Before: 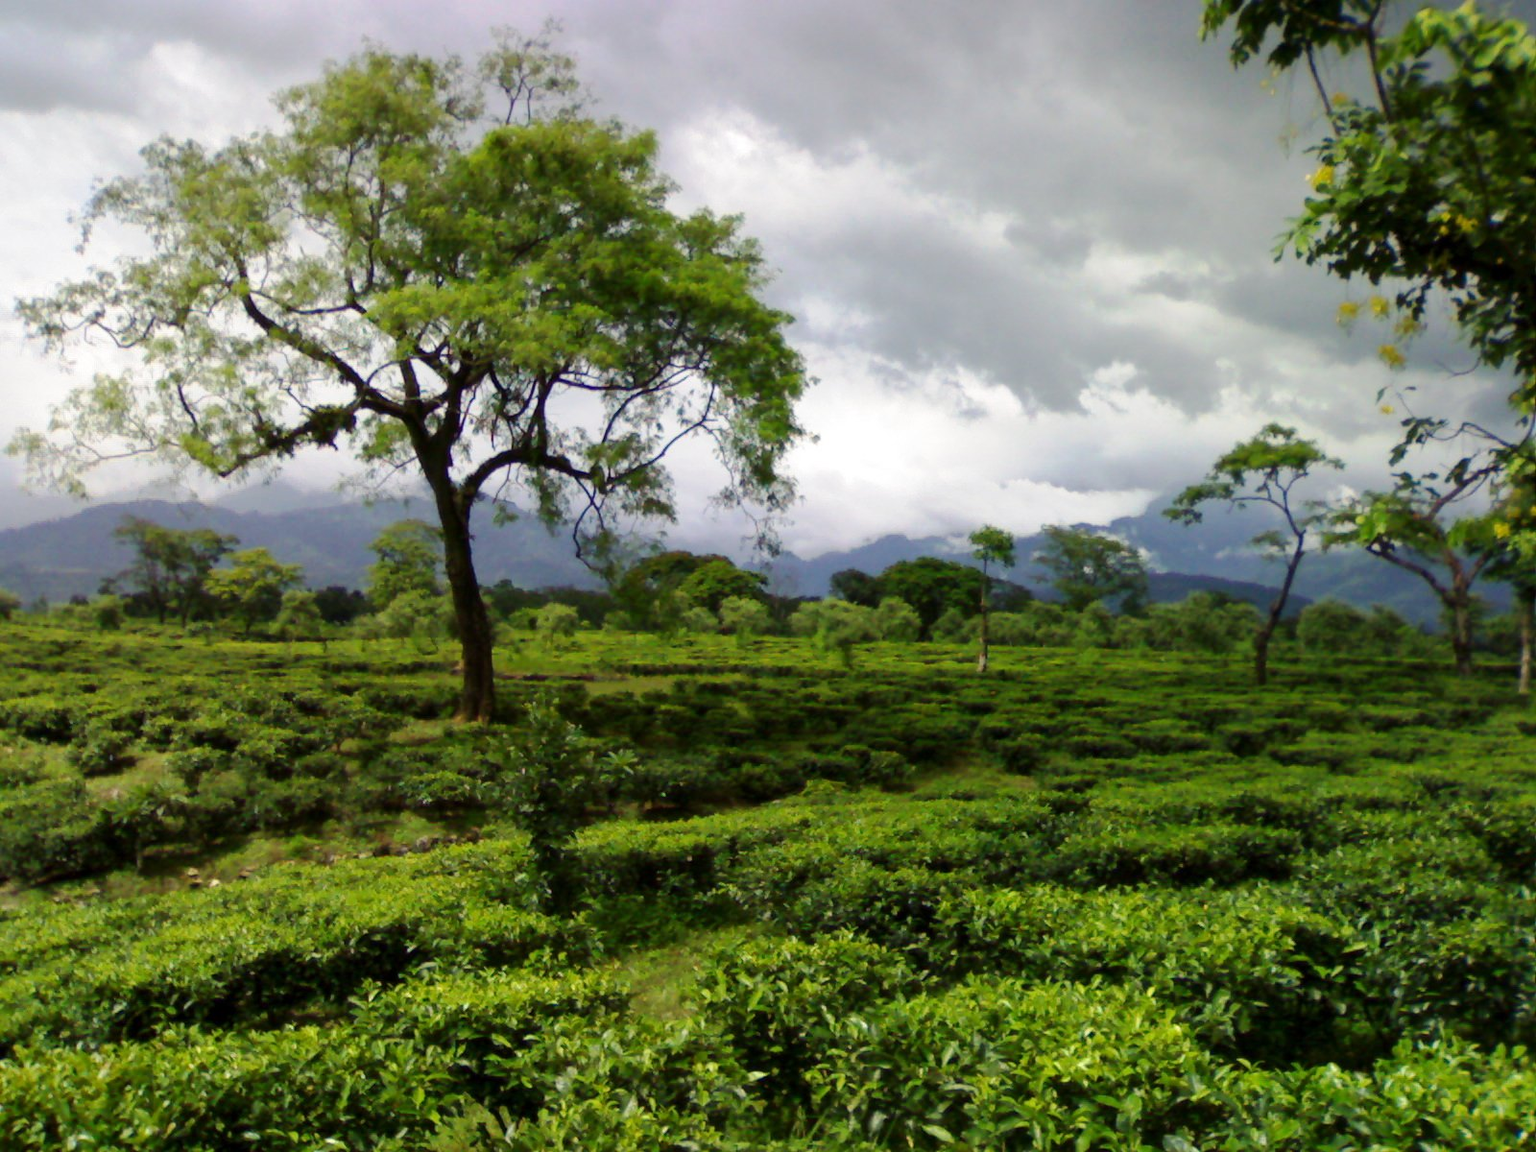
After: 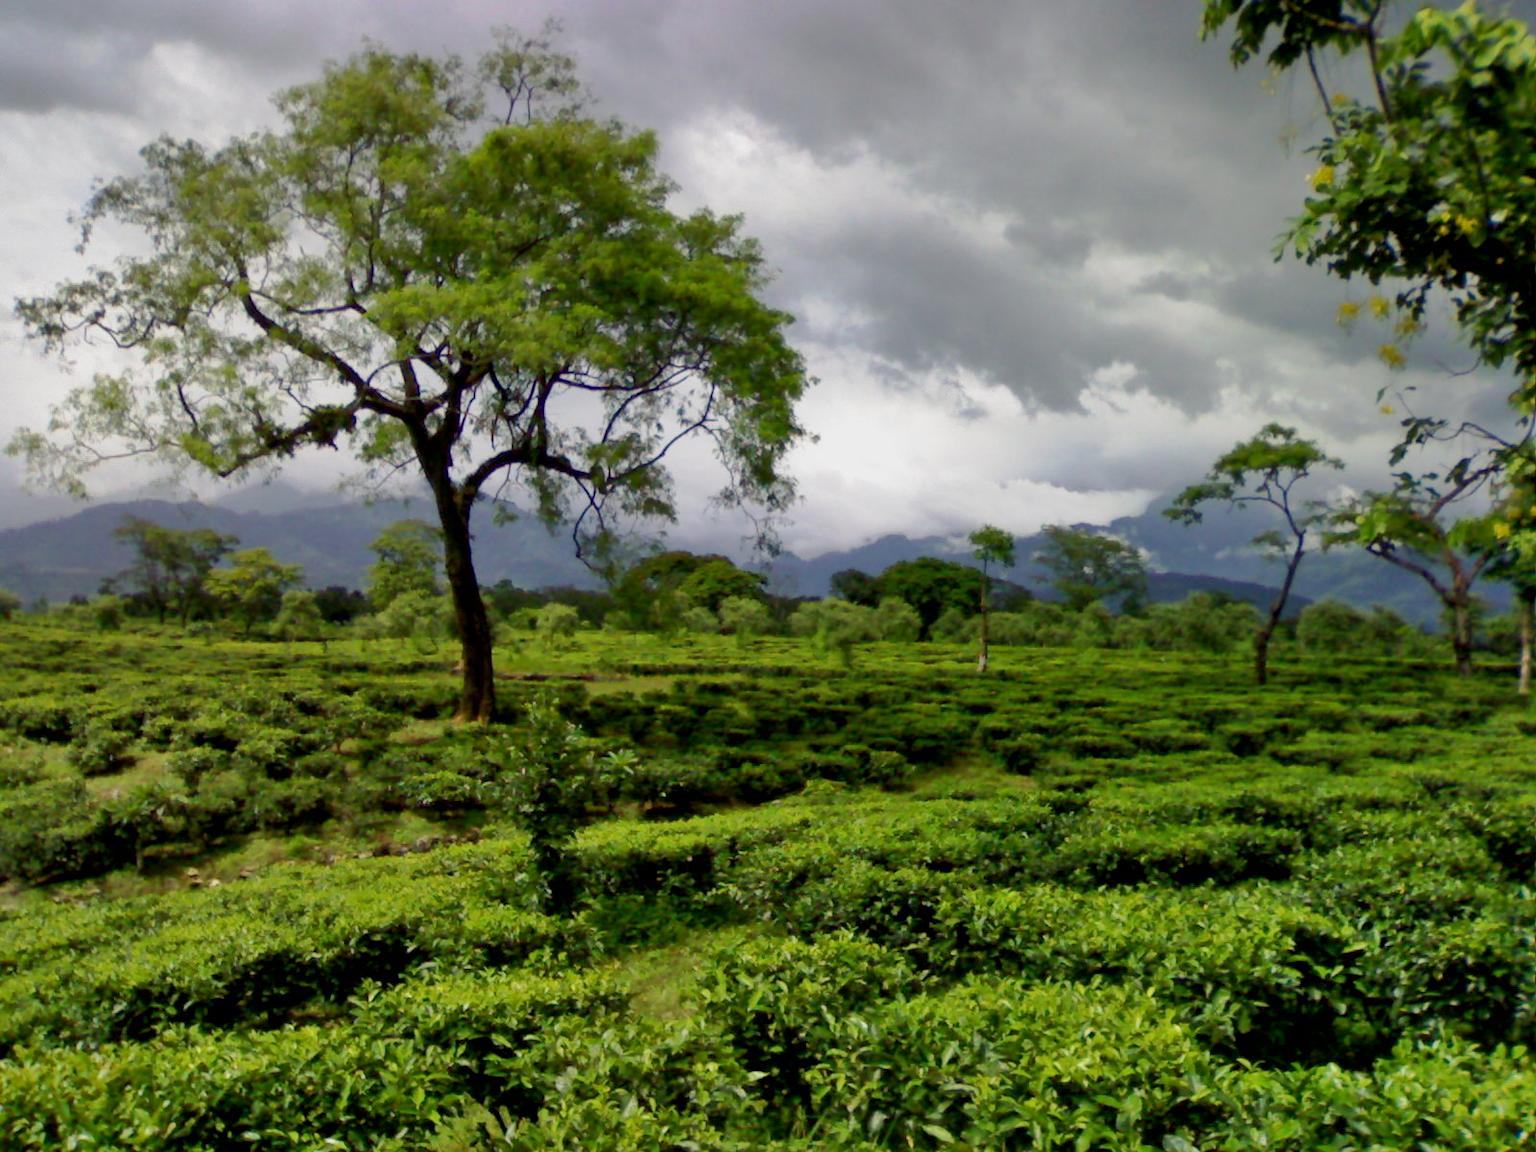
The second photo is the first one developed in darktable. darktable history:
exposure: black level correction 0.005, exposure 0.017 EV, compensate highlight preservation false
tone curve: color space Lab, independent channels, preserve colors none
shadows and highlights: soften with gaussian
tone equalizer: -8 EV 0.27 EV, -7 EV 0.436 EV, -6 EV 0.382 EV, -5 EV 0.262 EV, -3 EV -0.247 EV, -2 EV -0.425 EV, -1 EV -0.443 EV, +0 EV -0.245 EV, mask exposure compensation -0.506 EV
